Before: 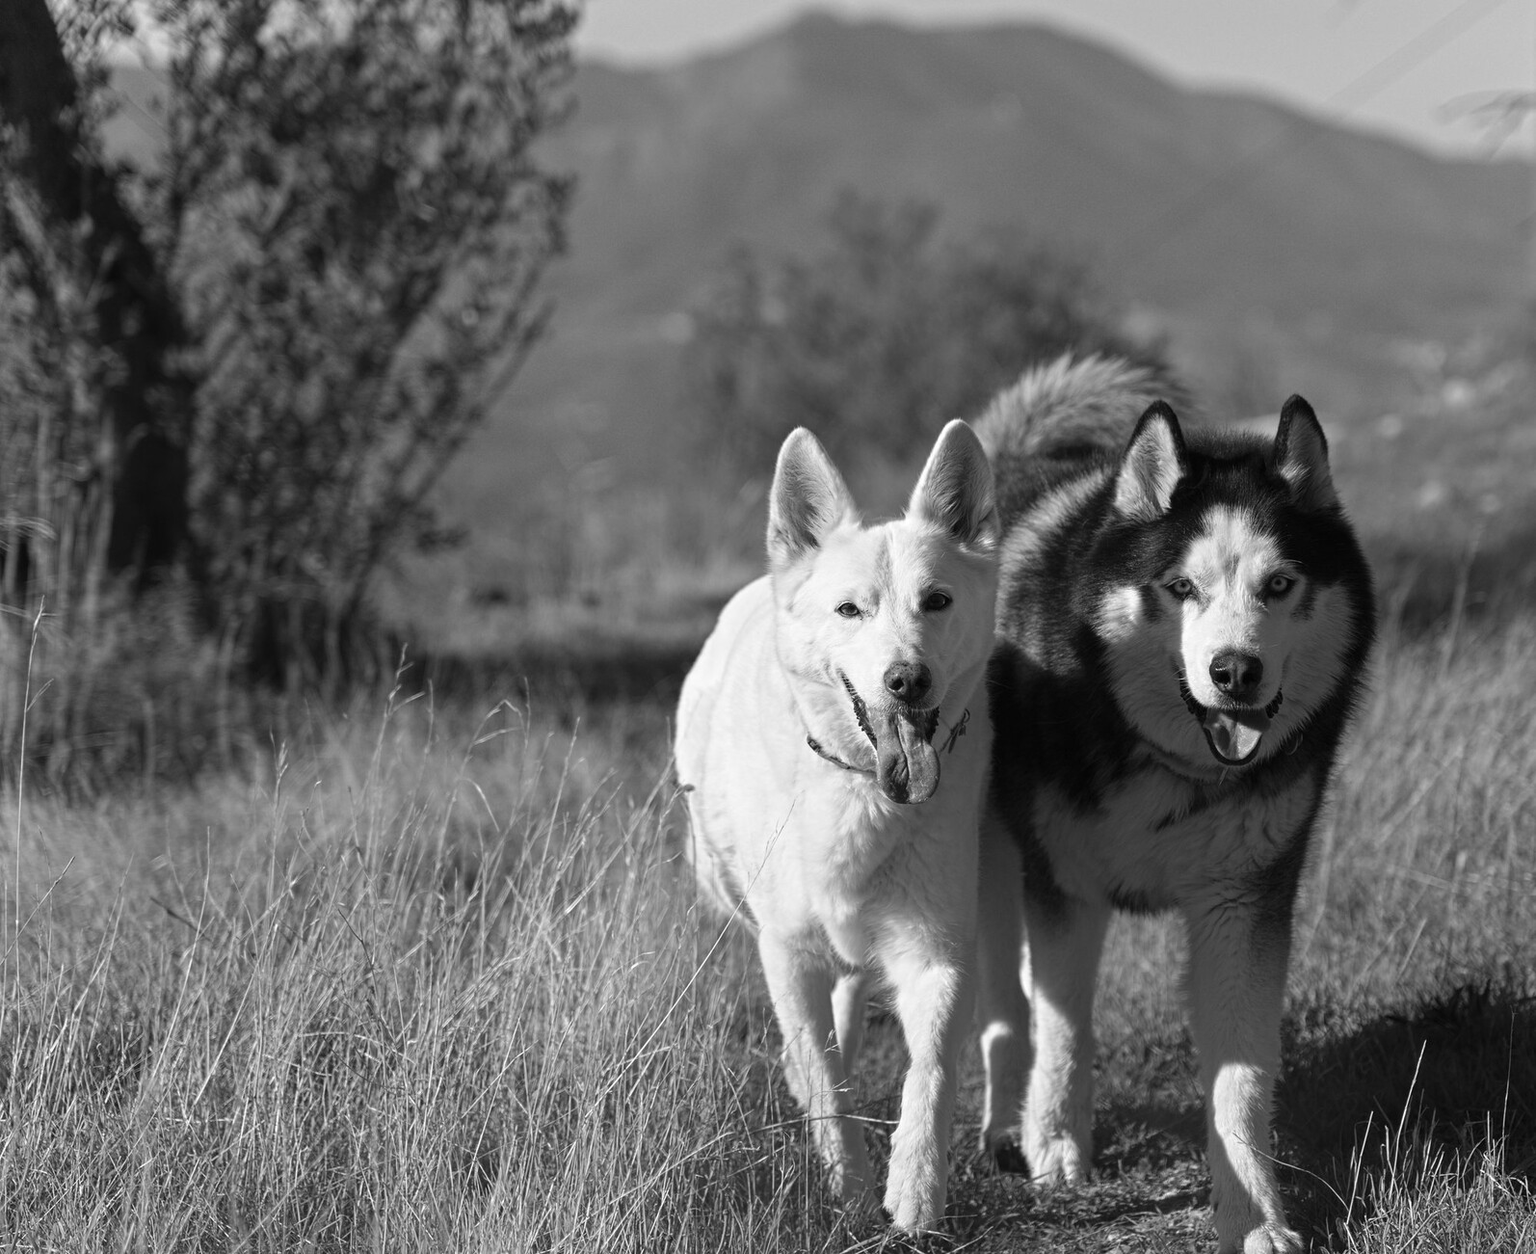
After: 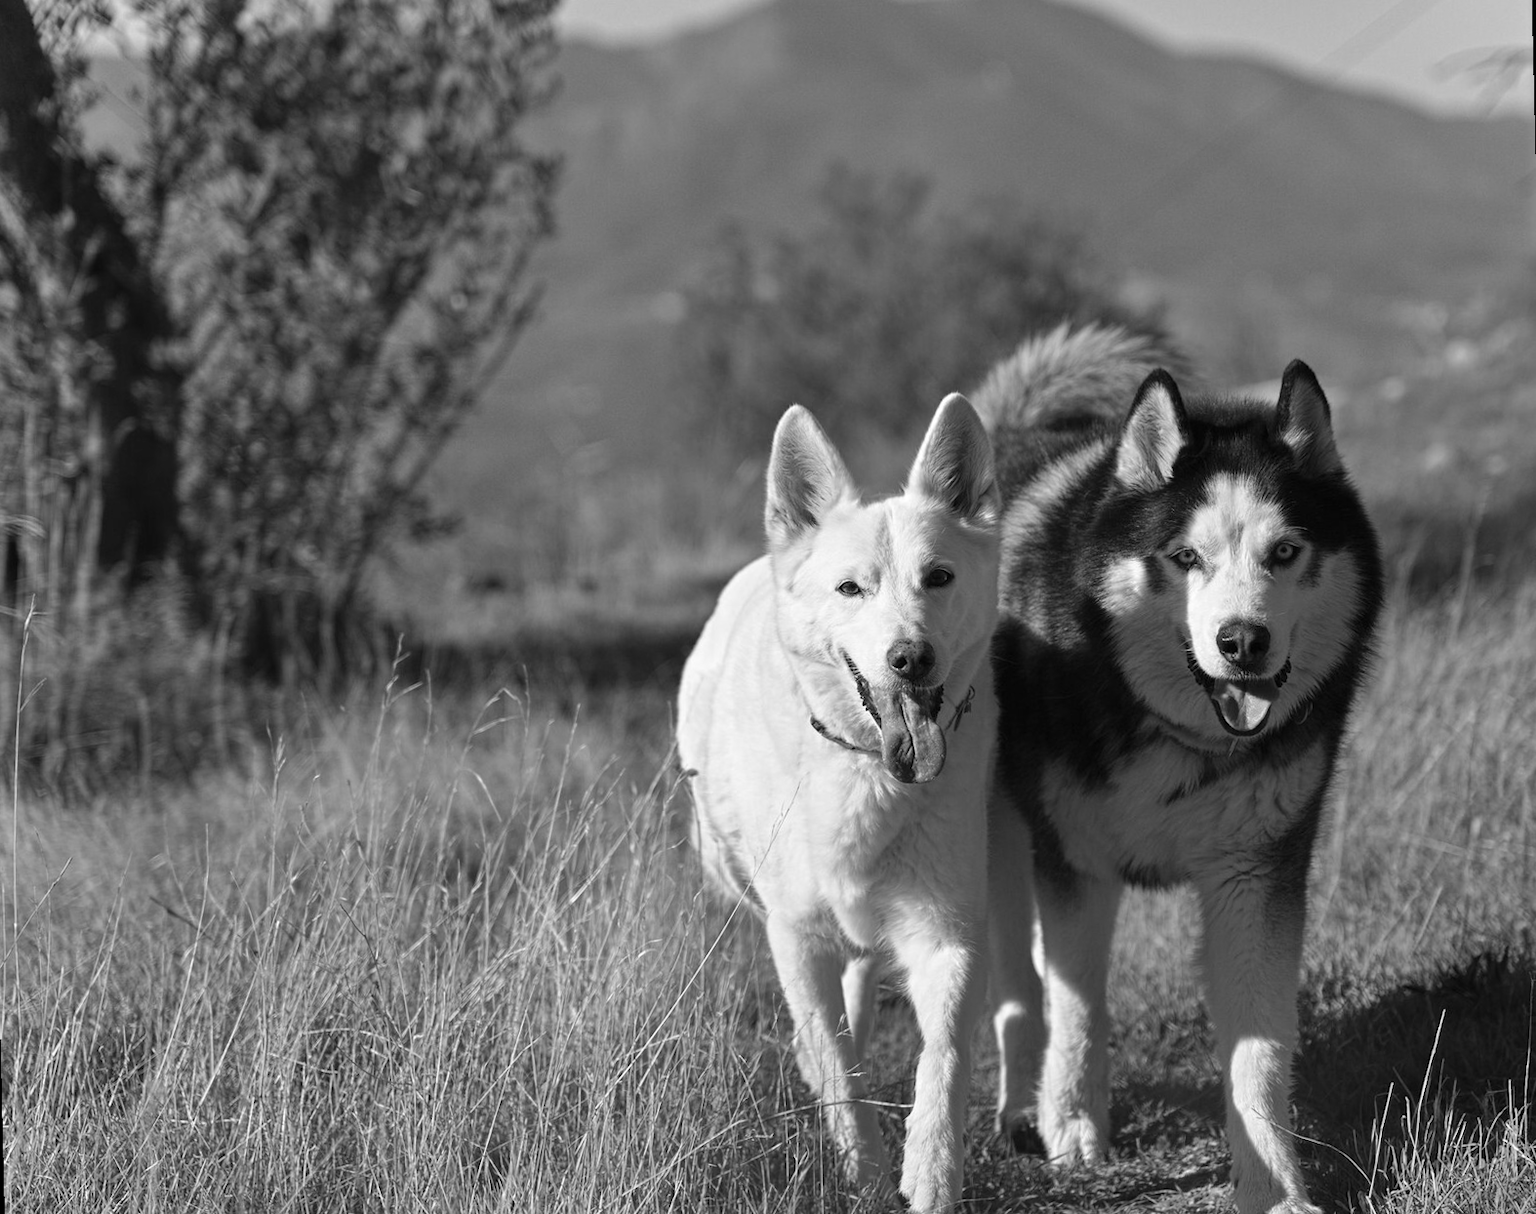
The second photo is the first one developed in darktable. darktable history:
shadows and highlights: low approximation 0.01, soften with gaussian
color balance rgb: perceptual saturation grading › global saturation 20%, perceptual saturation grading › highlights 2.68%, perceptual saturation grading › shadows 50%
velvia: strength 15%
rotate and perspective: rotation -1.42°, crop left 0.016, crop right 0.984, crop top 0.035, crop bottom 0.965
